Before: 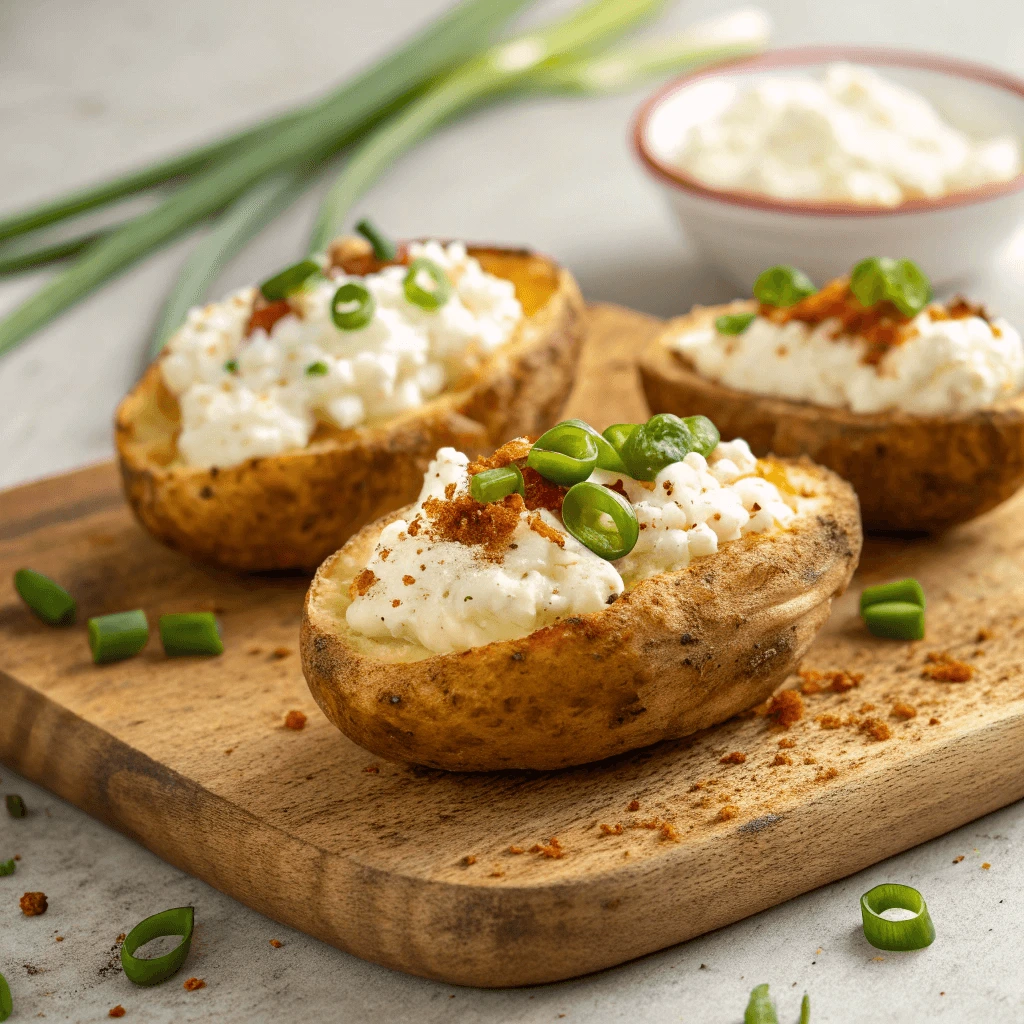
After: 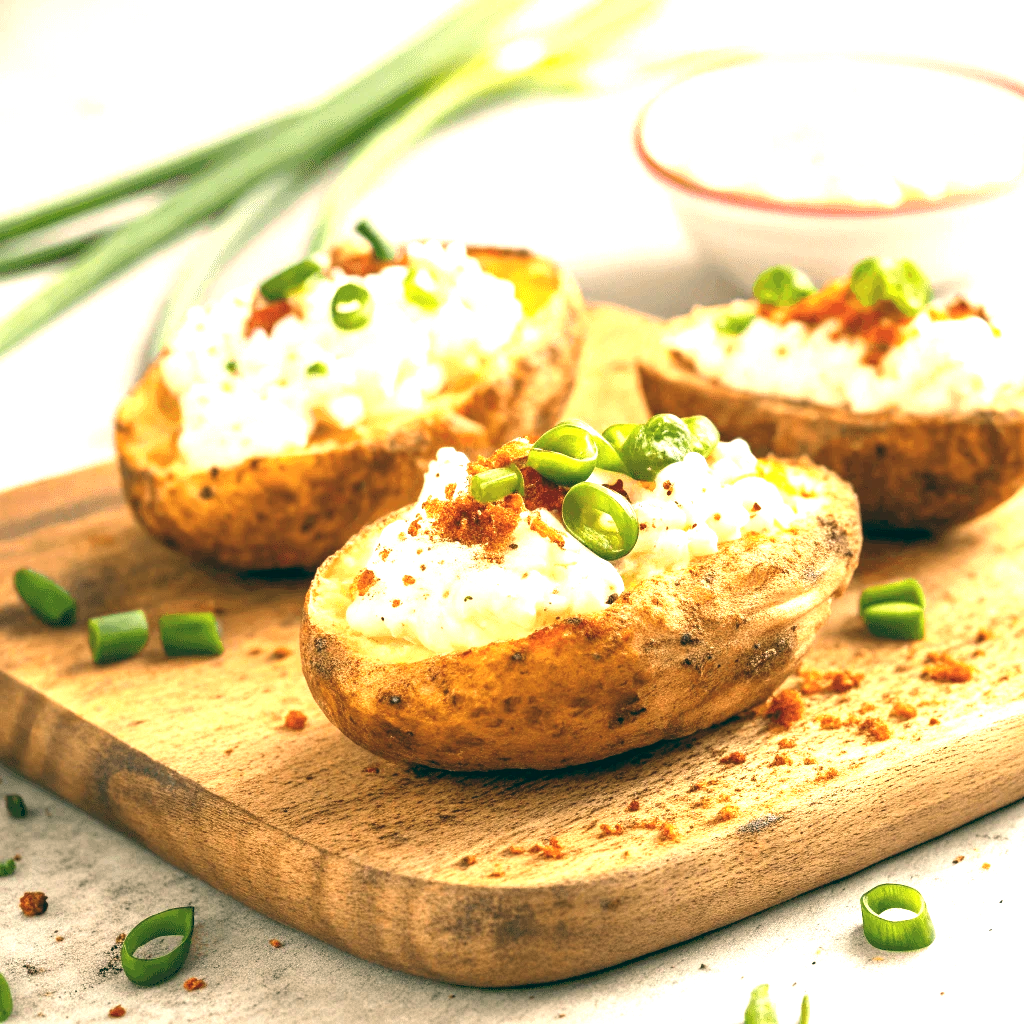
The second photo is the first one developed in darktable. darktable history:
exposure: black level correction 0.001, exposure 1.398 EV, compensate exposure bias true, compensate highlight preservation false
color balance: lift [1.005, 0.99, 1.007, 1.01], gamma [1, 0.979, 1.011, 1.021], gain [0.923, 1.098, 1.025, 0.902], input saturation 90.45%, contrast 7.73%, output saturation 105.91%
